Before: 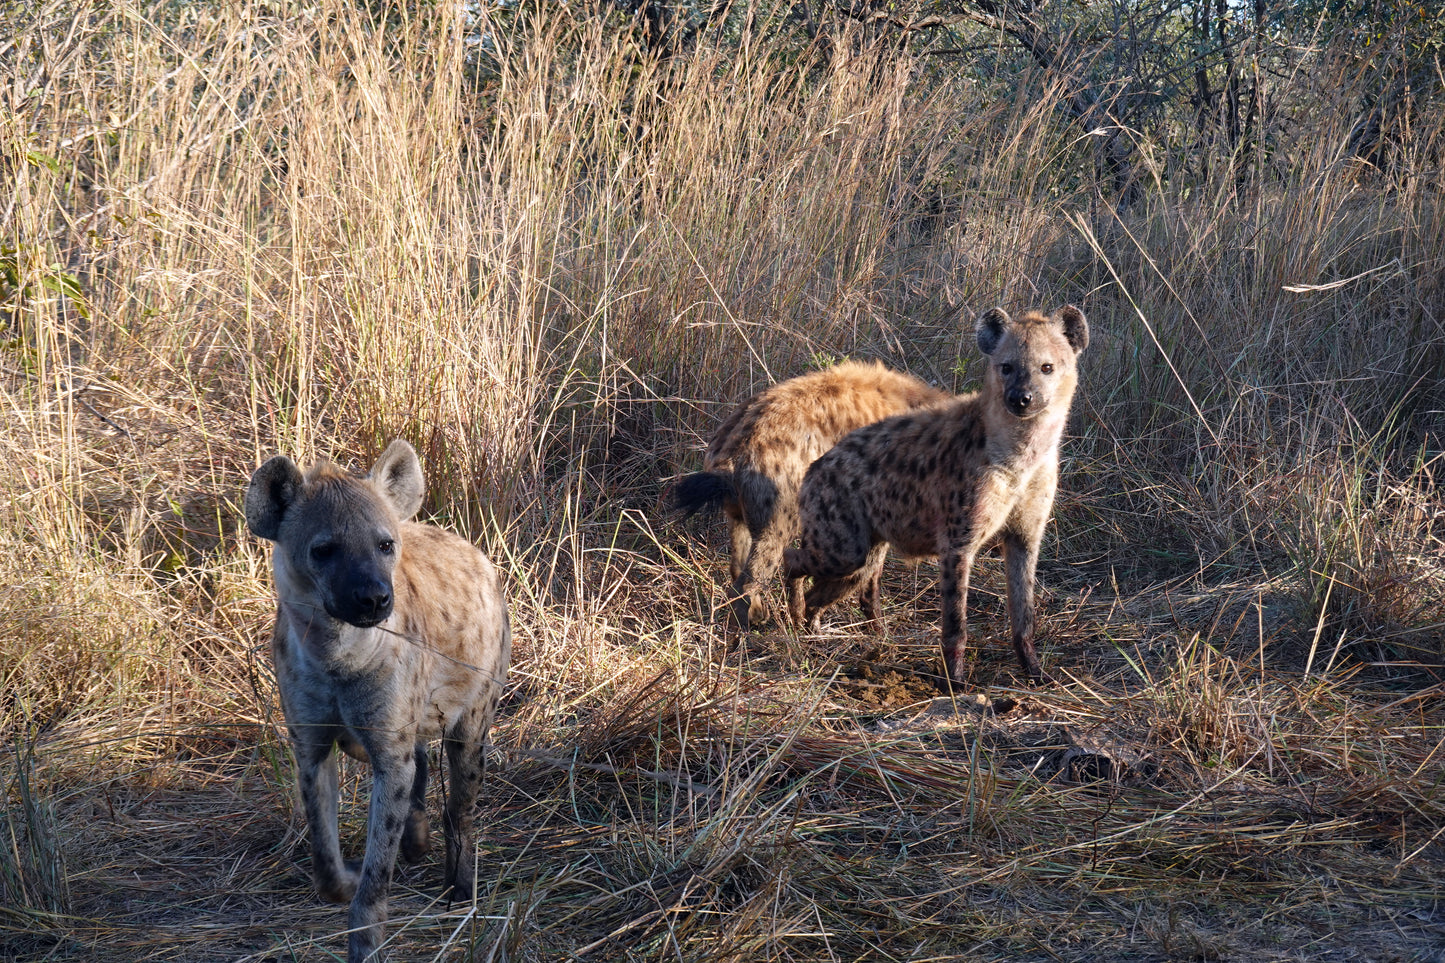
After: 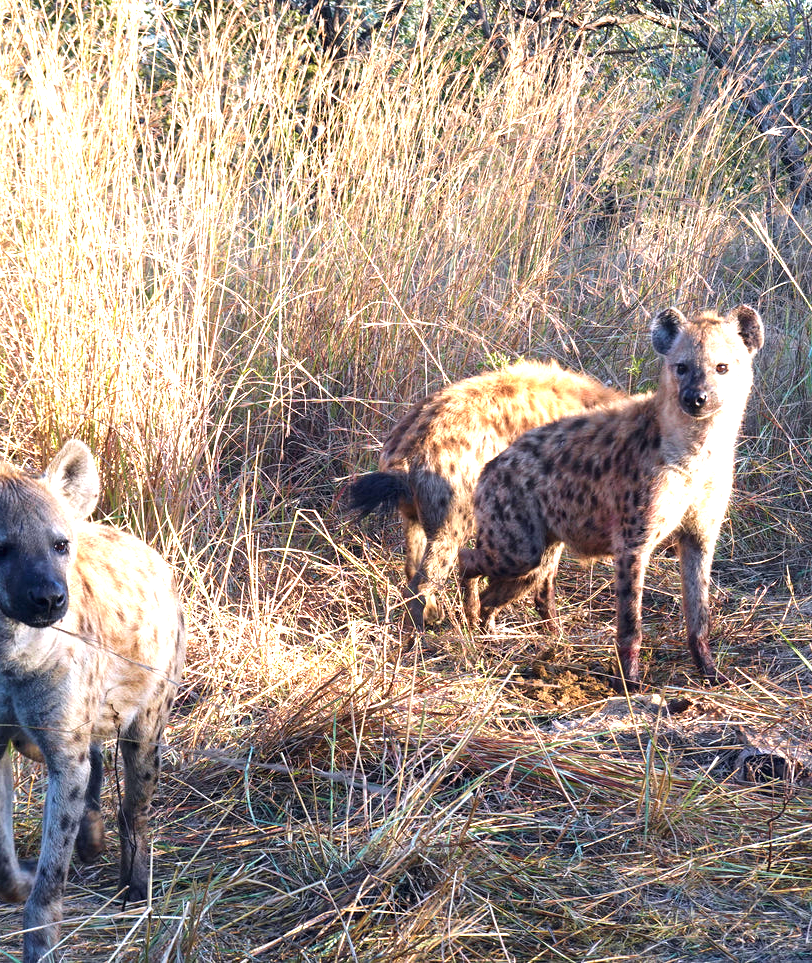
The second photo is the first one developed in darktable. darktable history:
crop and rotate: left 22.53%, right 21.208%
exposure: black level correction 0, exposure 1.377 EV, compensate highlight preservation false
velvia: strength 27.37%
